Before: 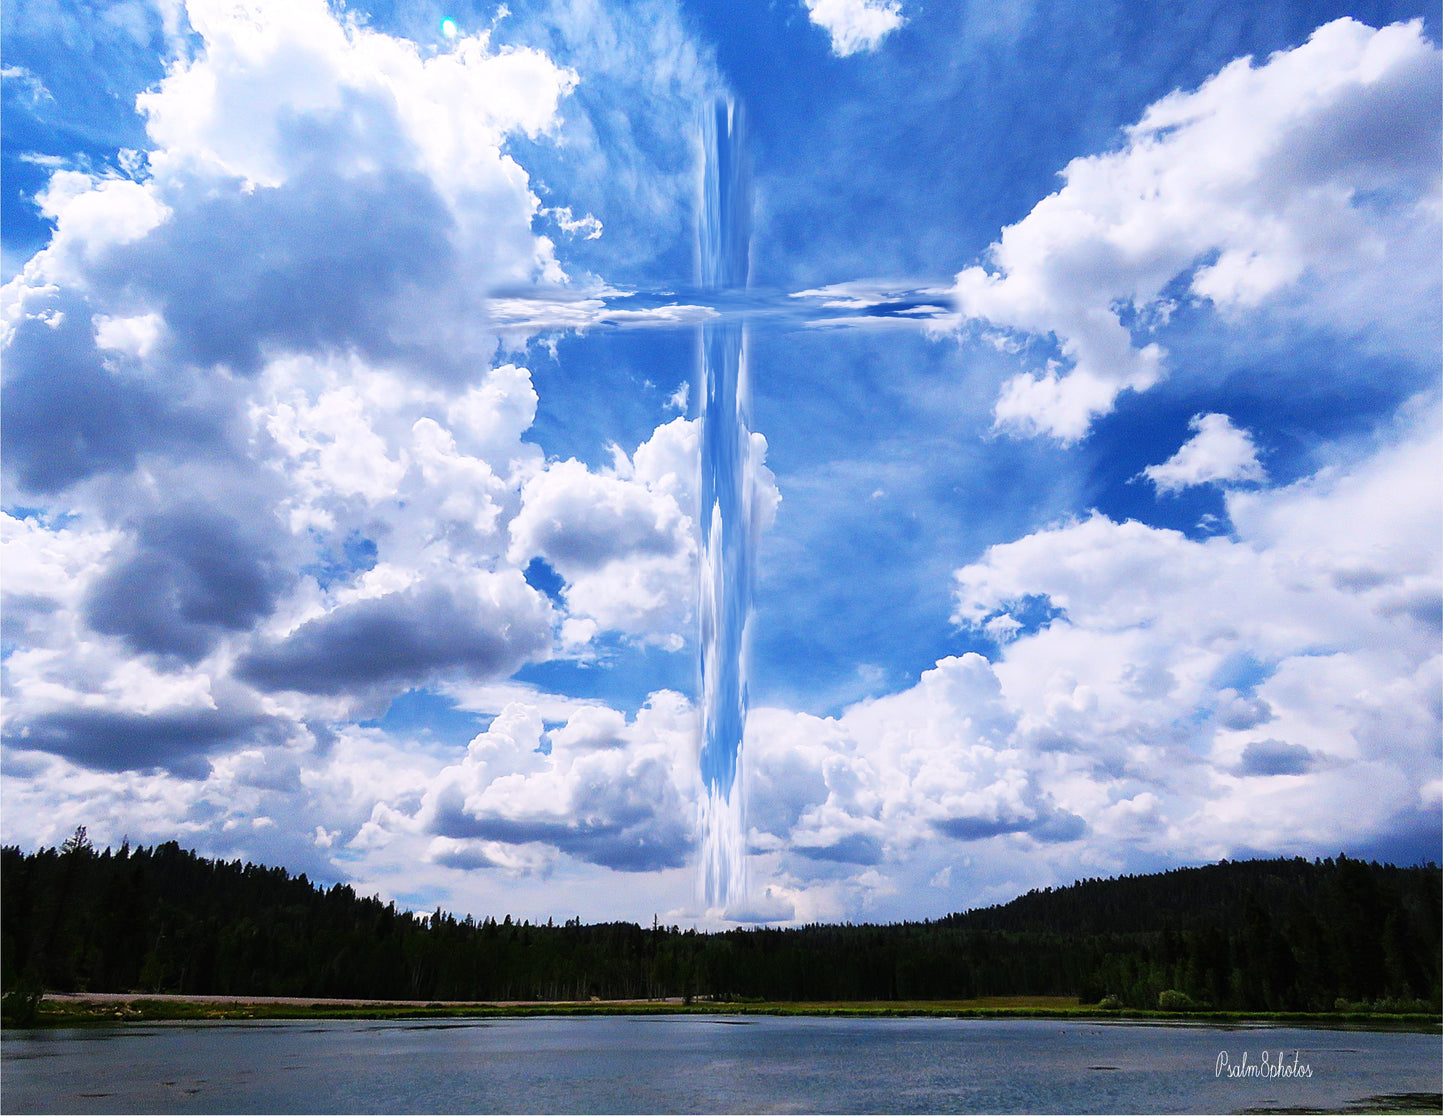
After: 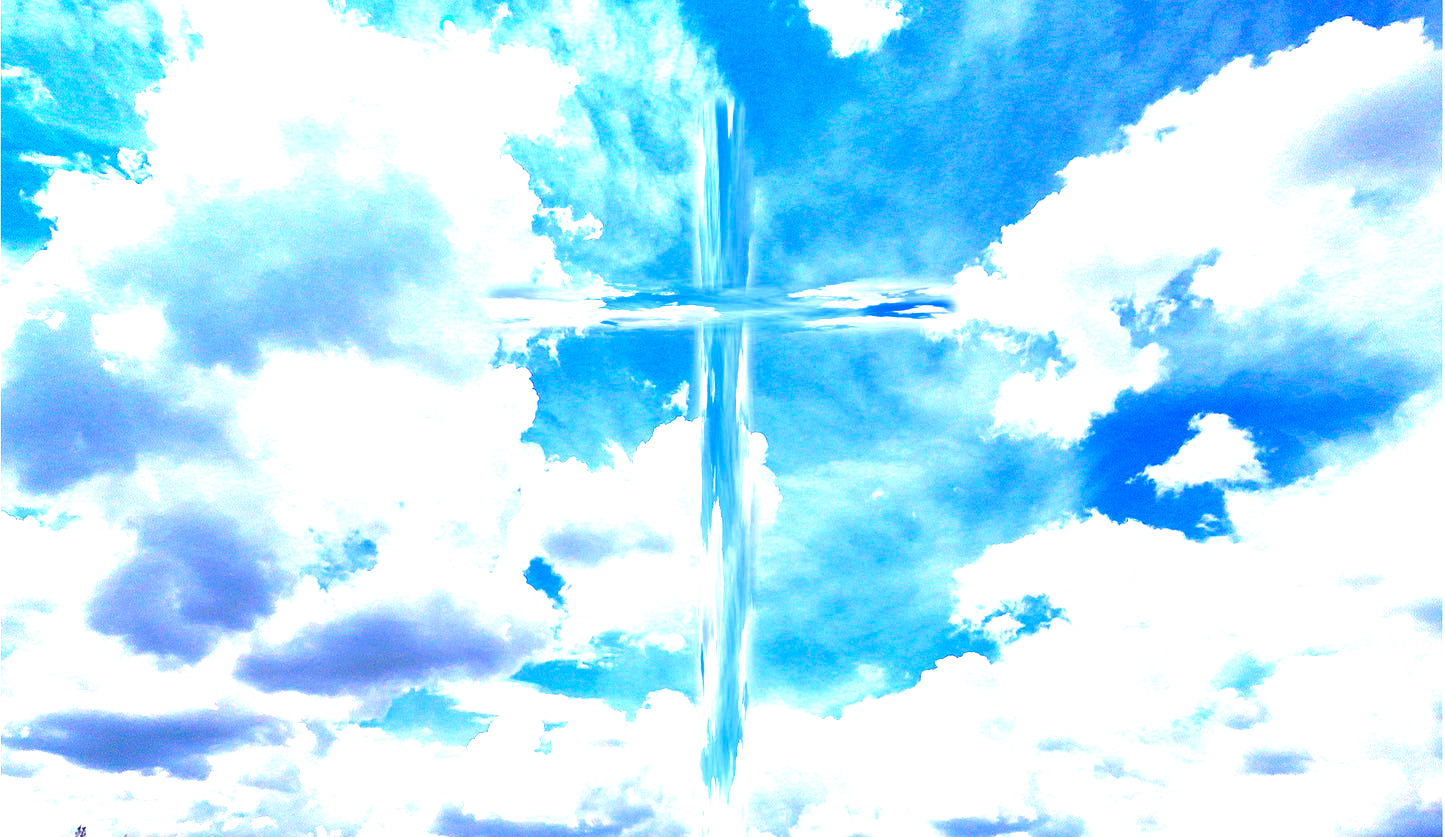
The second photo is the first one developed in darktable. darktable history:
color balance rgb: linear chroma grading › global chroma 14.631%, perceptual saturation grading › global saturation 5.127%, perceptual brilliance grading › global brilliance 2.939%, perceptual brilliance grading › highlights -2.316%, perceptual brilliance grading › shadows 2.518%
exposure: black level correction 0, exposure 1.199 EV, compensate highlight preservation false
crop: bottom 24.988%
